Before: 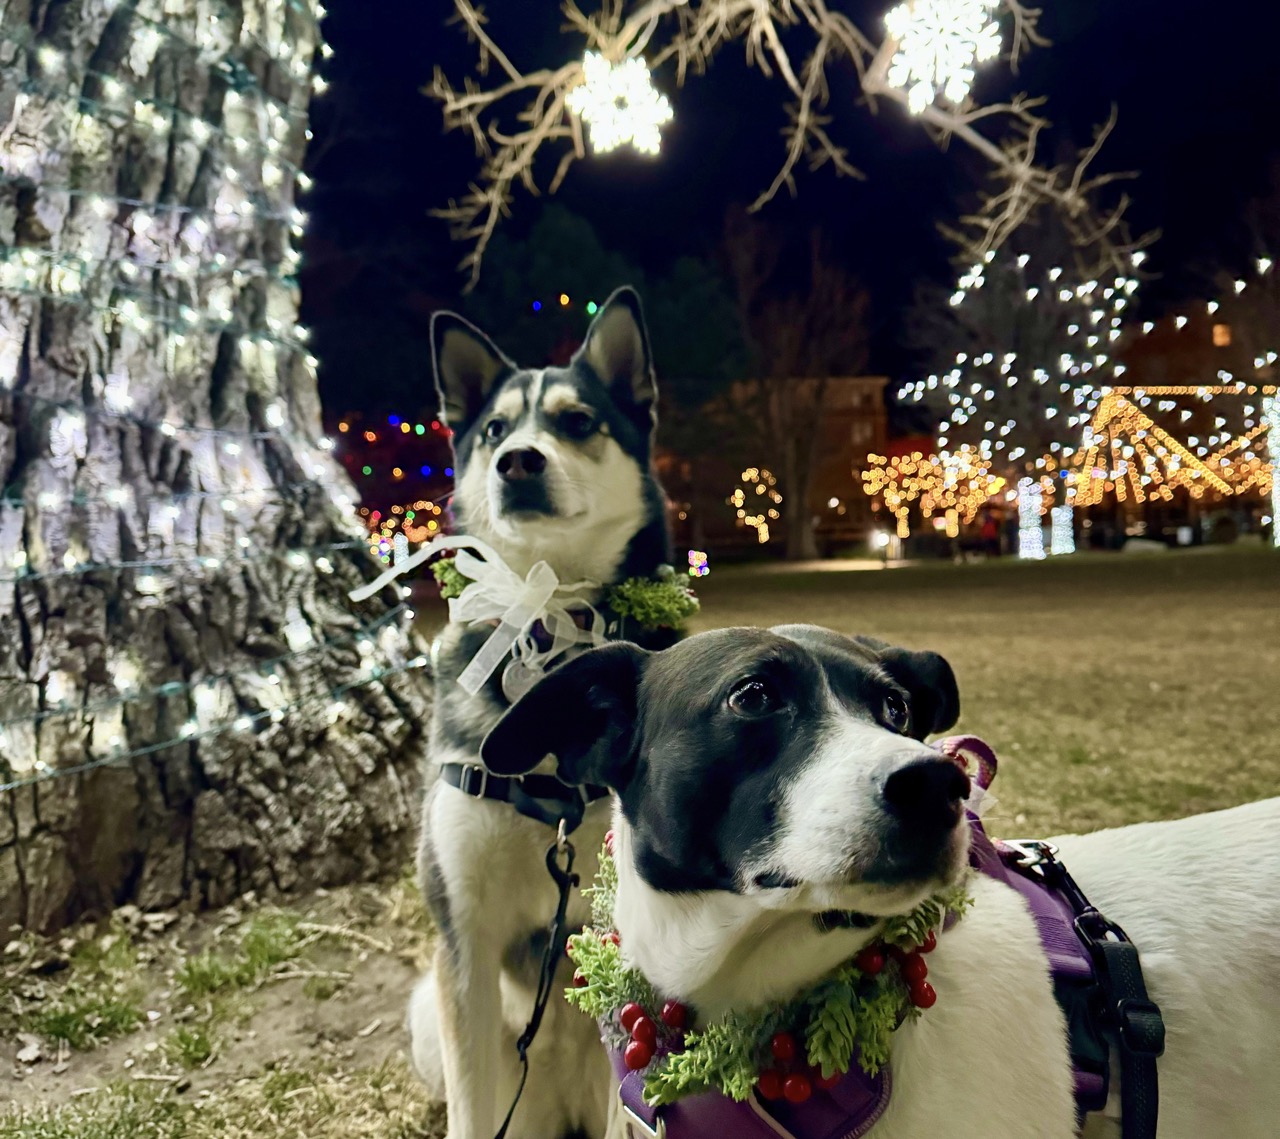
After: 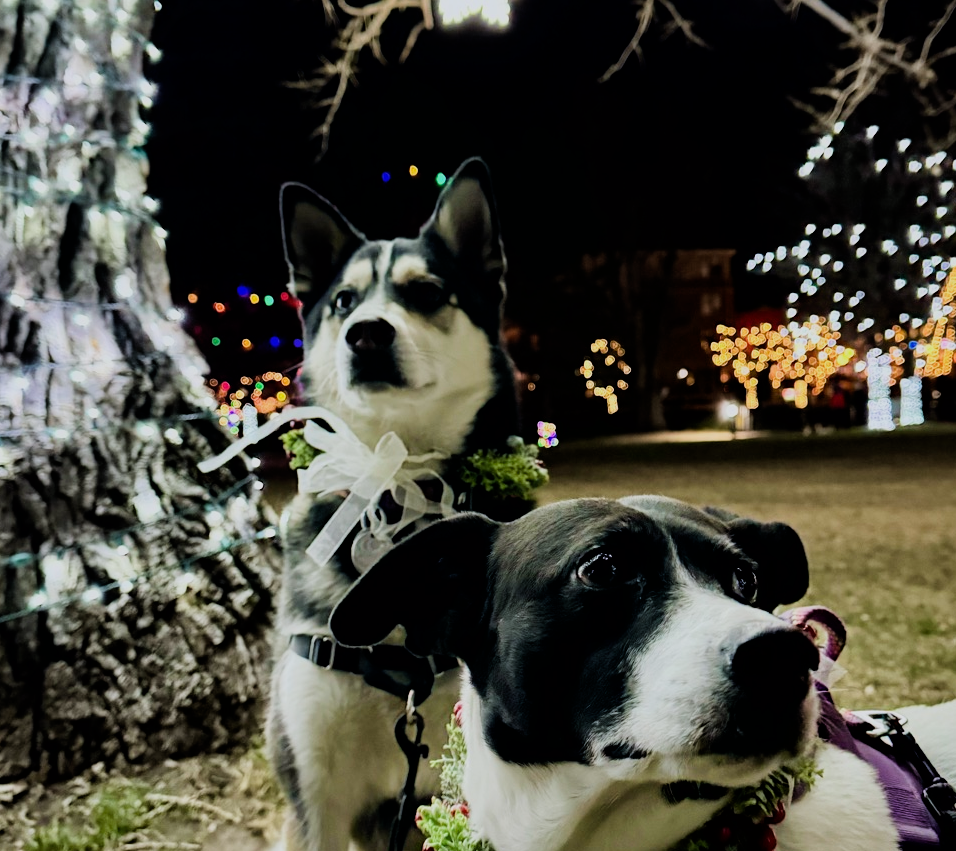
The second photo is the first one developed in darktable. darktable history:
crop and rotate: left 11.831%, top 11.346%, right 13.429%, bottom 13.899%
exposure: exposure -0.177 EV, compensate highlight preservation false
filmic rgb: black relative exposure -5 EV, hardness 2.88, contrast 1.3, highlights saturation mix -30%
white balance: red 0.983, blue 1.036
